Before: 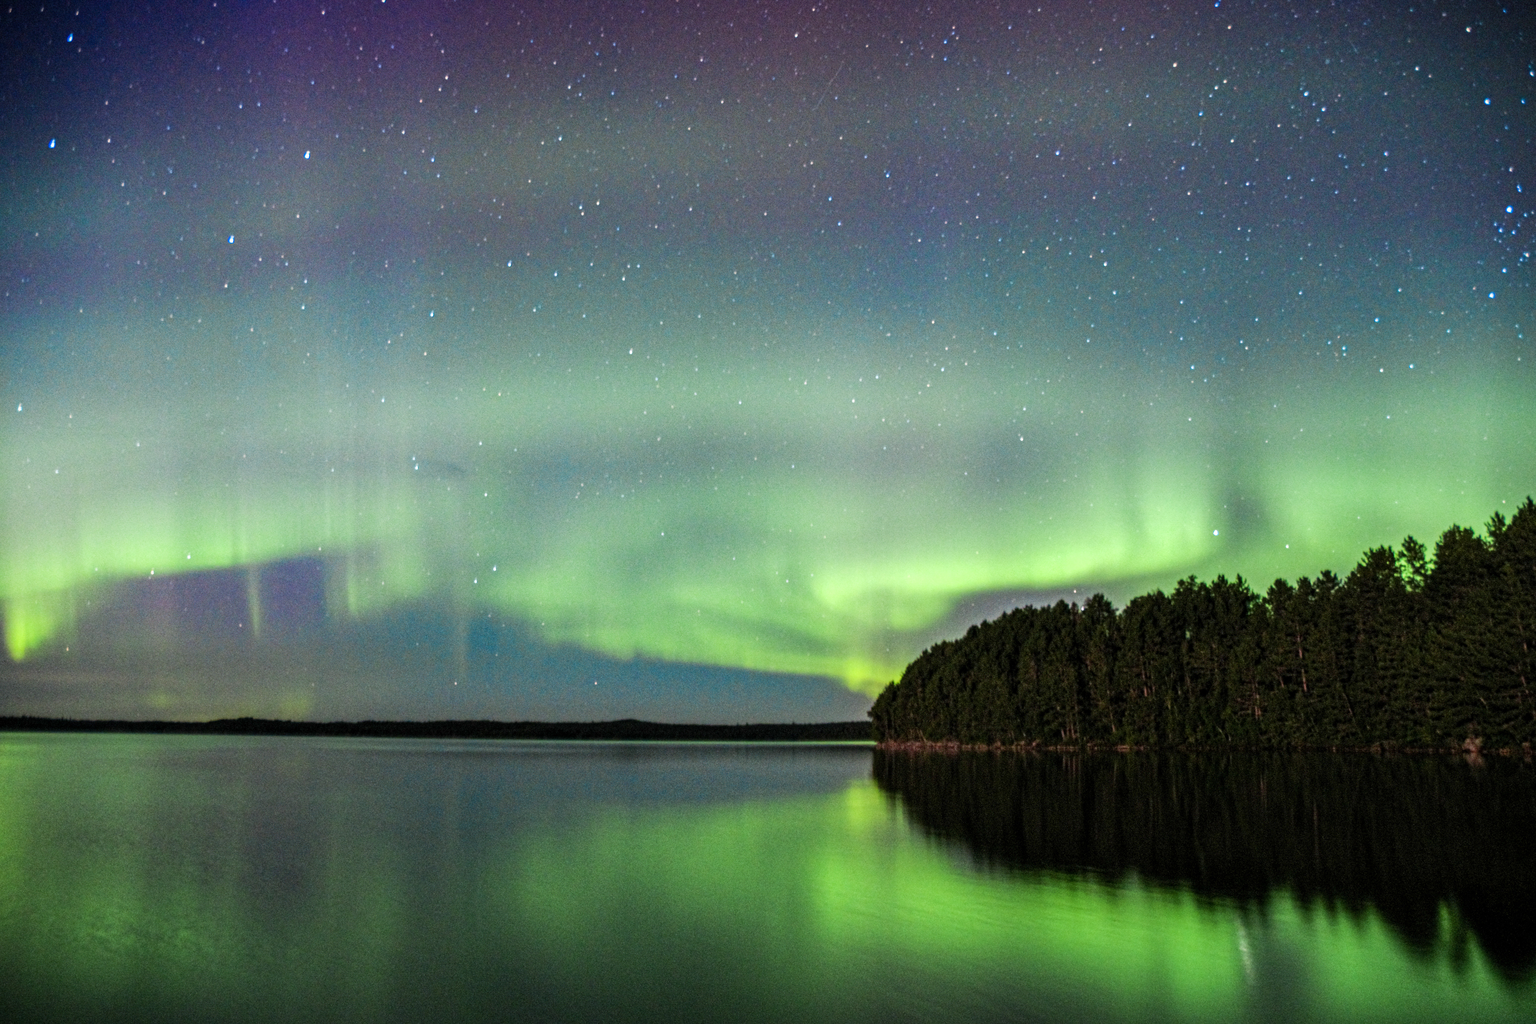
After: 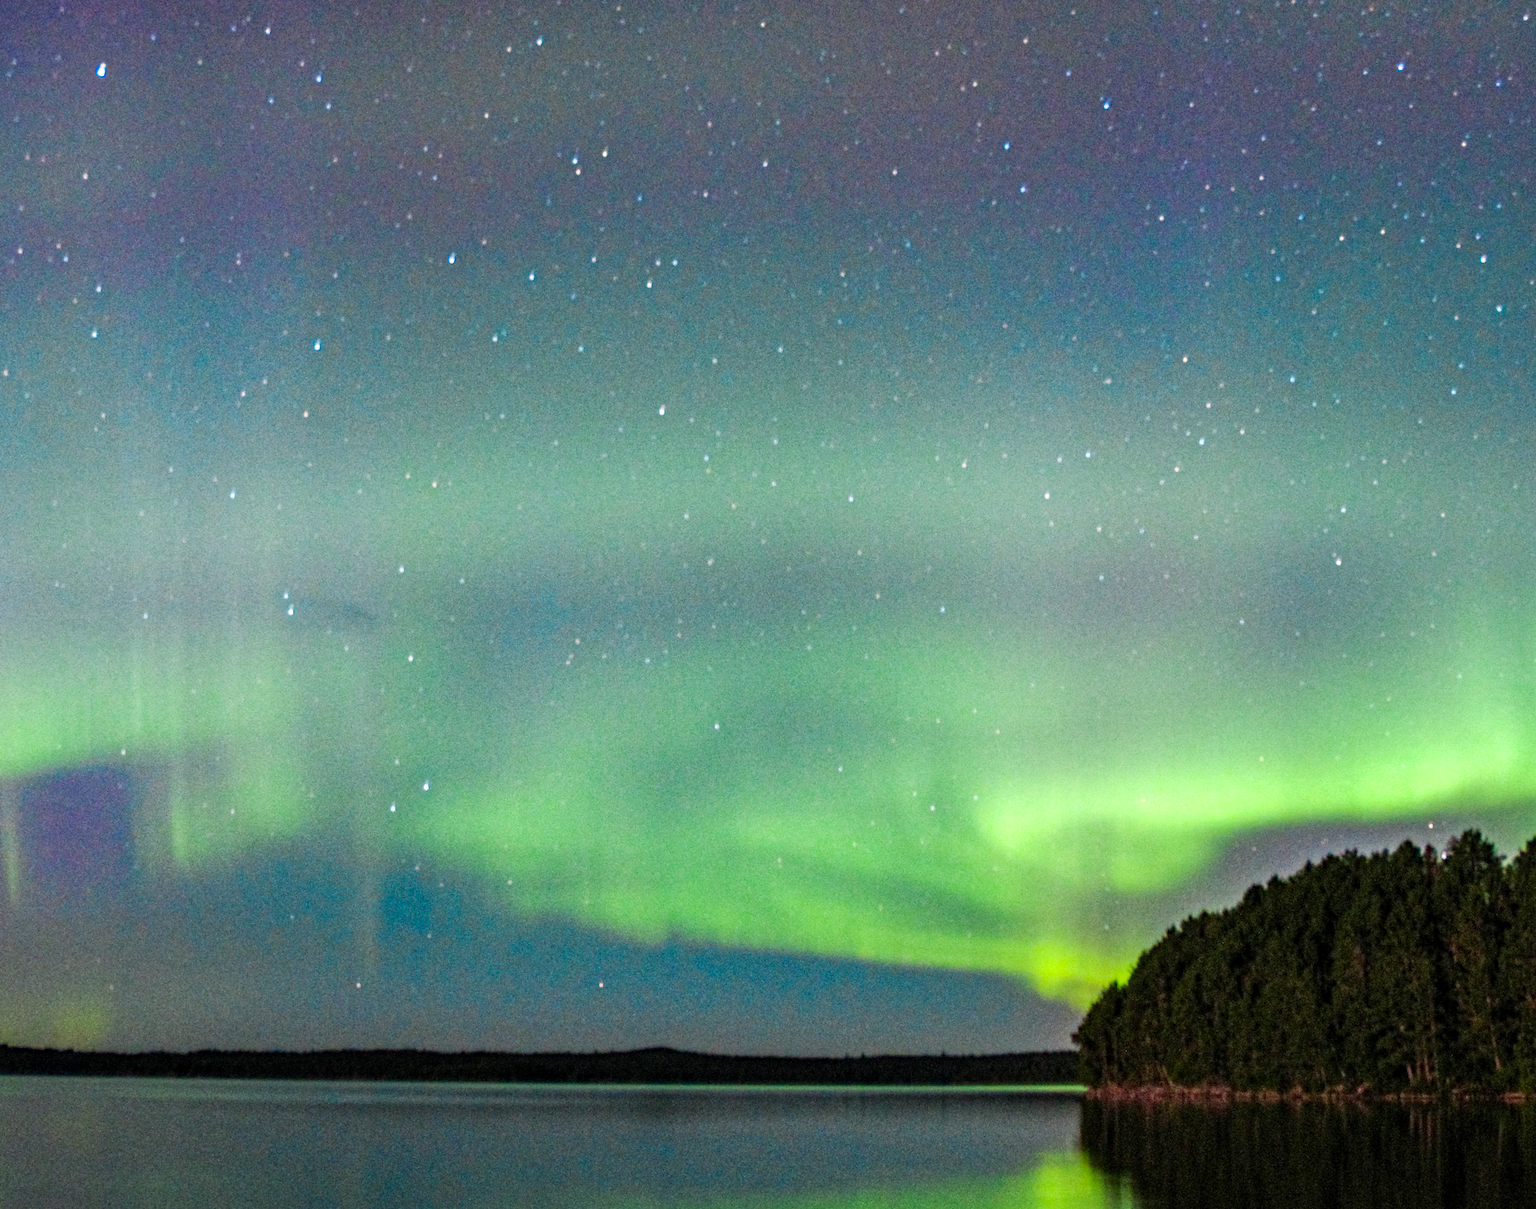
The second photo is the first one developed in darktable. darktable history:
haze removal: compatibility mode true, adaptive false
crop: left 16.202%, top 11.208%, right 26.045%, bottom 20.557%
